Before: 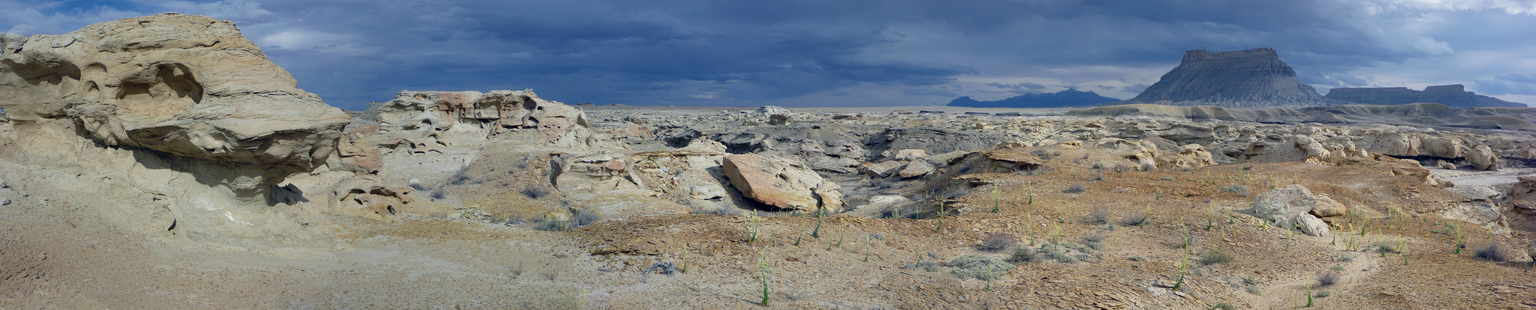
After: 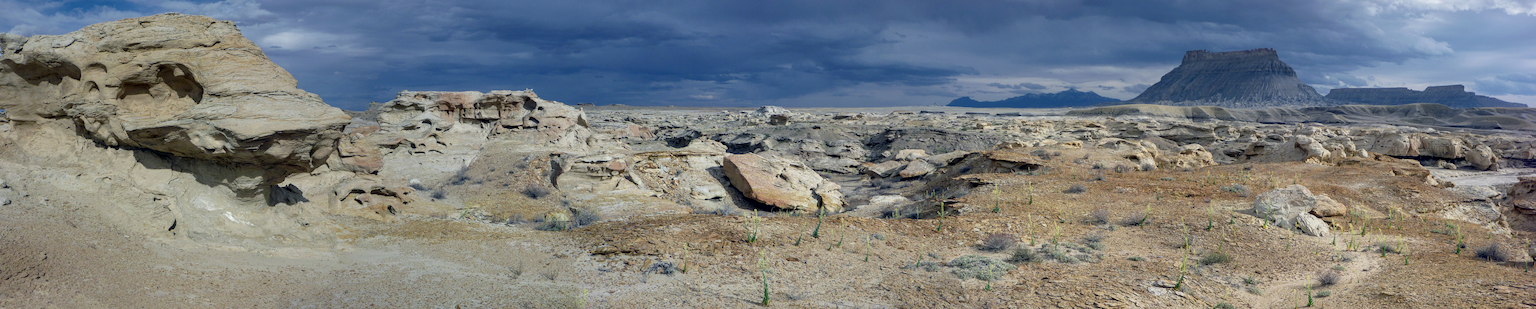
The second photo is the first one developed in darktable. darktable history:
local contrast: detail 130%
graduated density: on, module defaults
exposure: exposure 0.207 EV, compensate highlight preservation false
